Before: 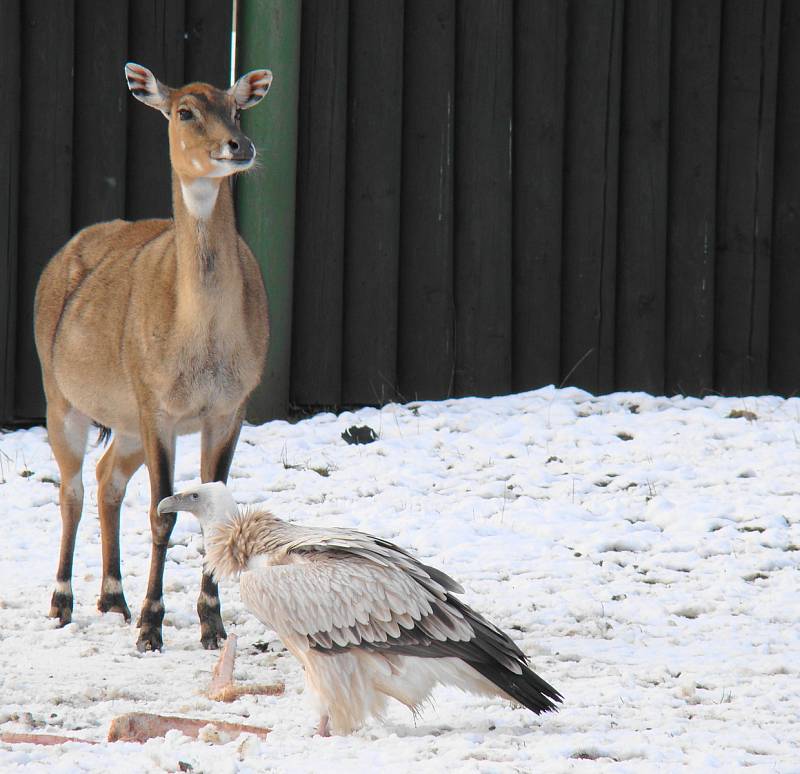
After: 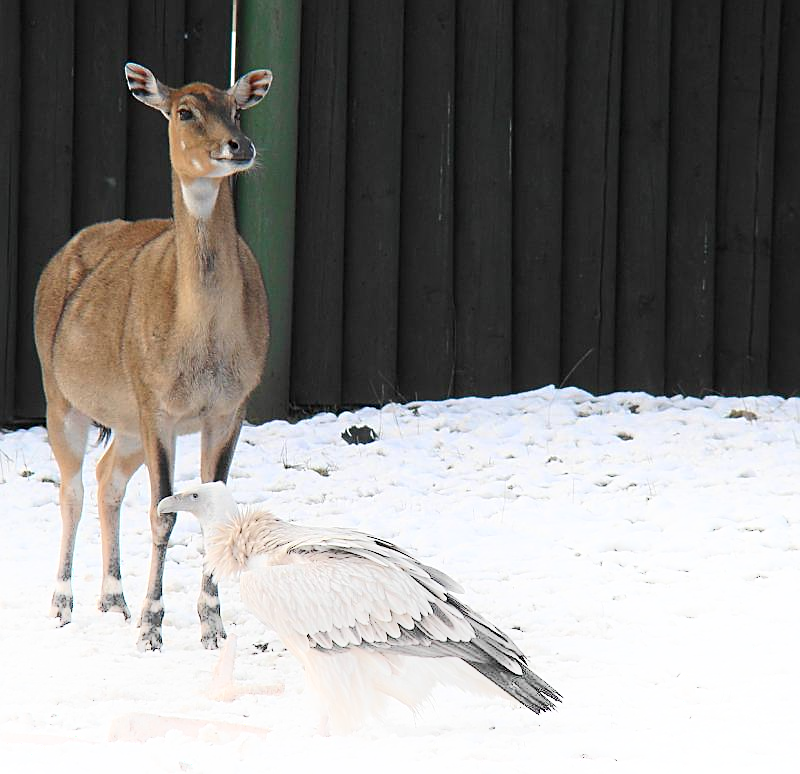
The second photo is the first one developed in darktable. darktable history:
shadows and highlights: shadows -21.14, highlights 99.54, shadows color adjustment 99.15%, highlights color adjustment 0.356%, soften with gaussian
sharpen: on, module defaults
